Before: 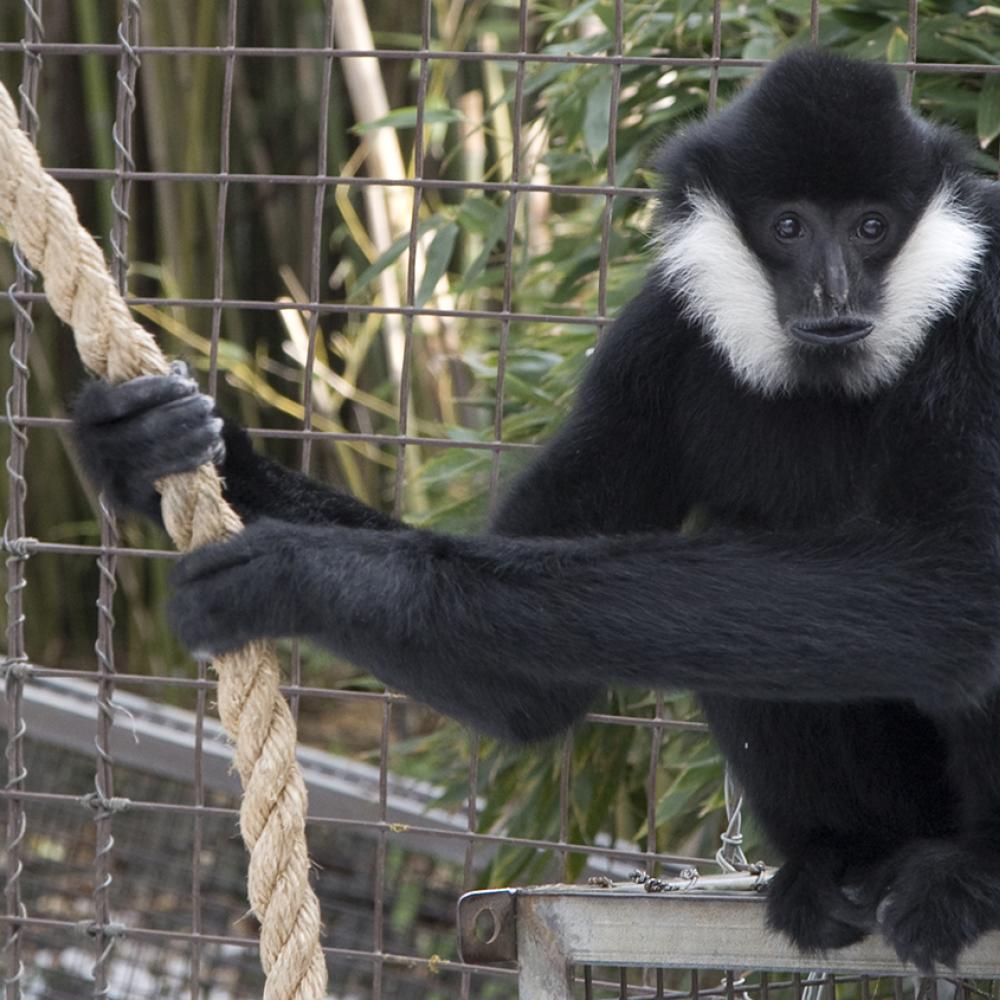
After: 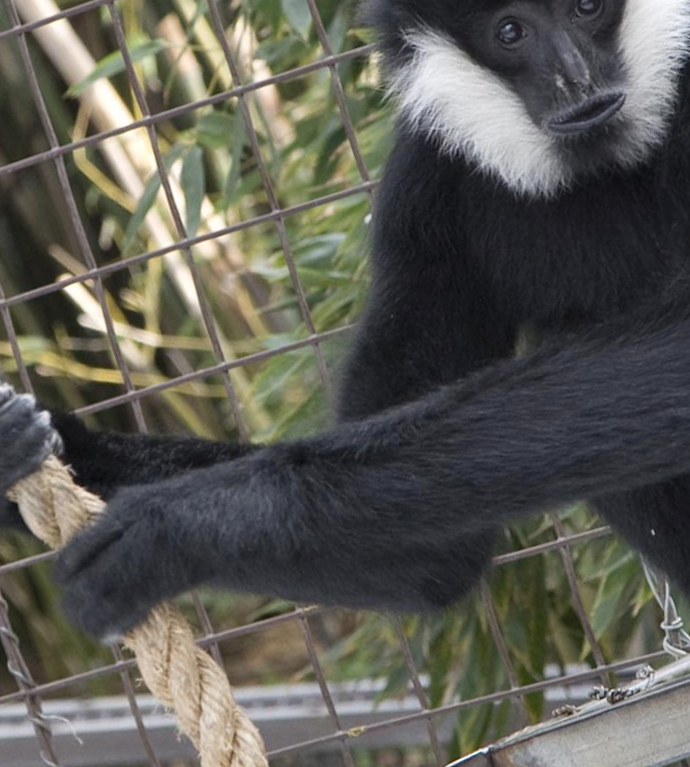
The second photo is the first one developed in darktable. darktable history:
shadows and highlights: shadows 37.04, highlights -27.02, soften with gaussian
exposure: compensate highlight preservation false
crop and rotate: angle 20.57°, left 6.744%, right 4.324%, bottom 1.165%
